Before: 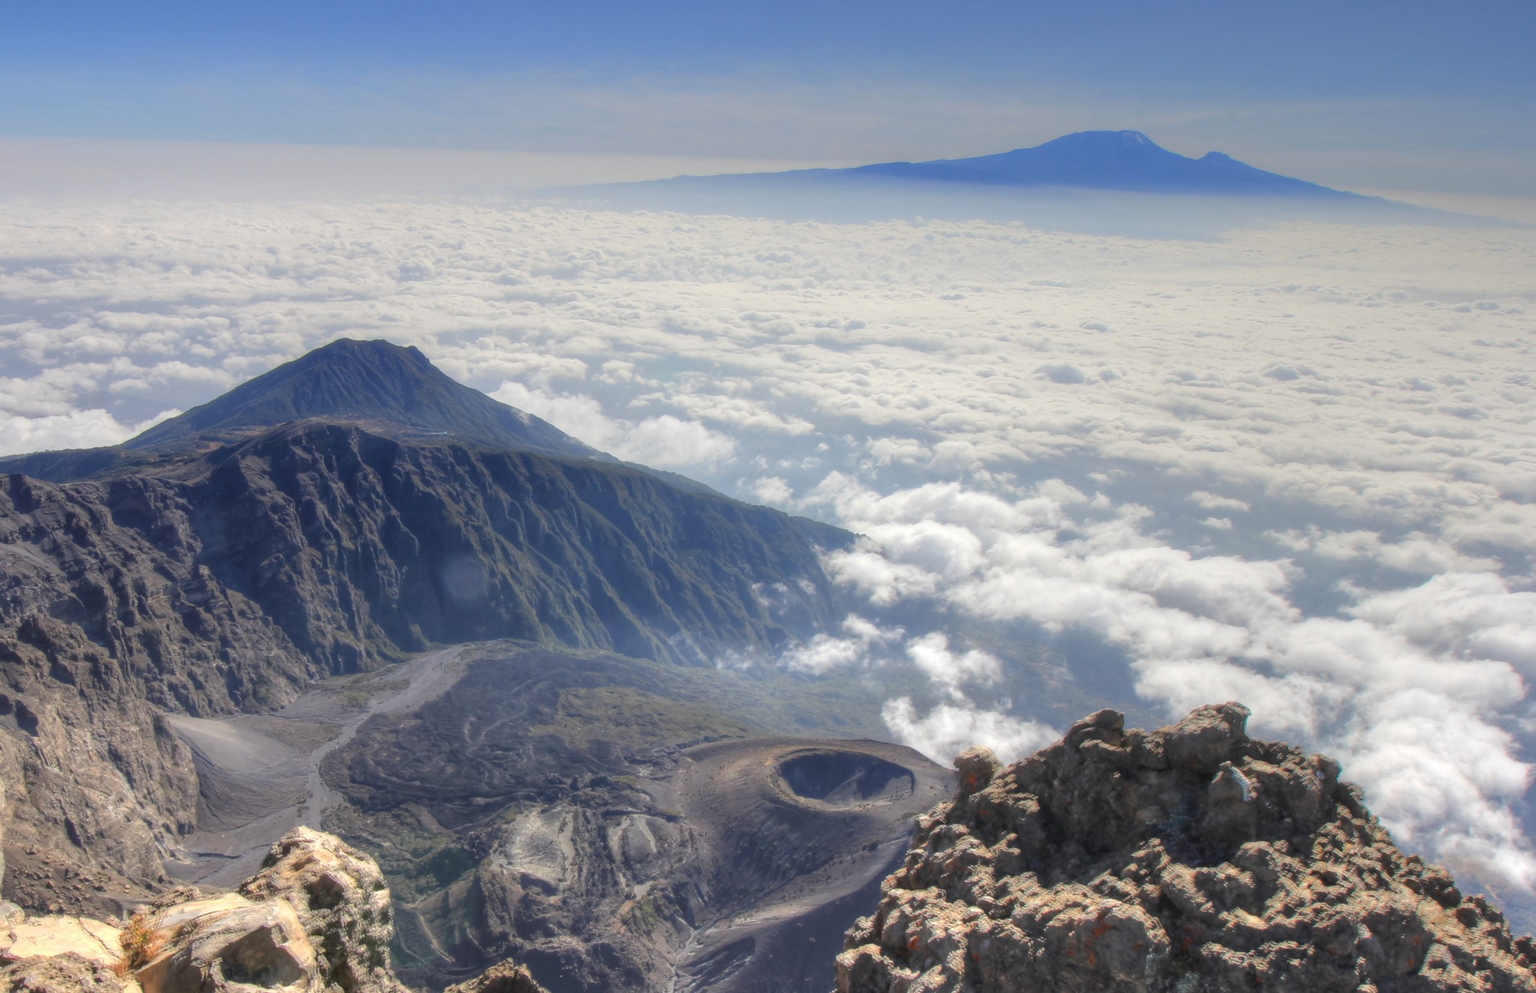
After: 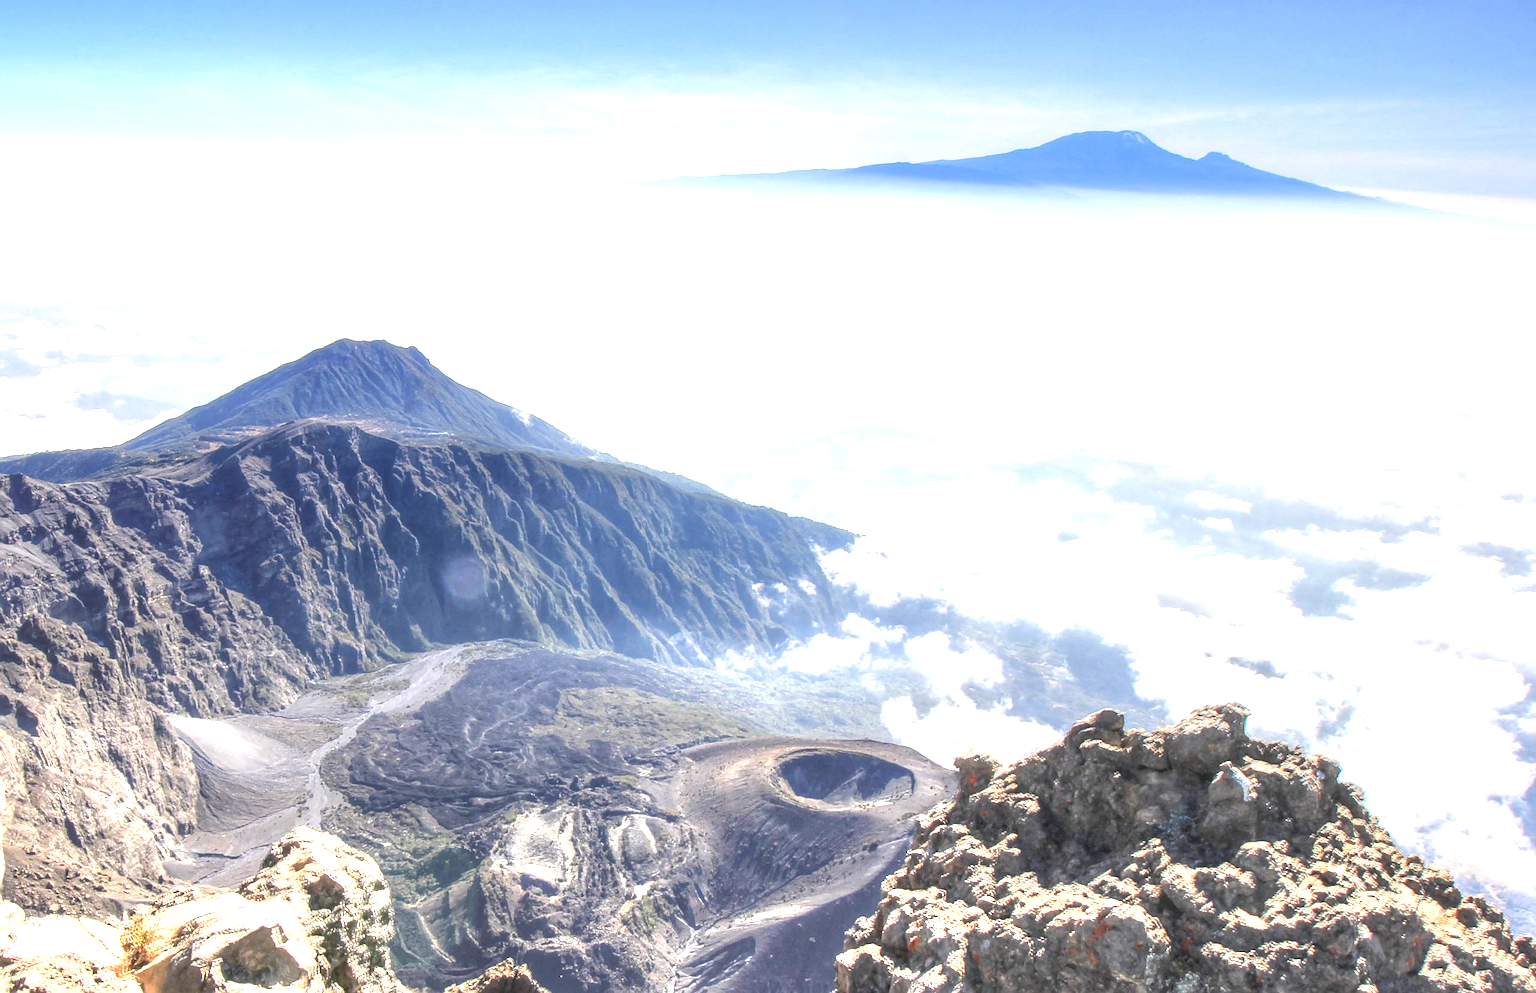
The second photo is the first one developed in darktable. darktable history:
local contrast: detail 130%
sharpen: on, module defaults
exposure: black level correction 0, exposure 1.449 EV, compensate highlight preservation false
tone equalizer: edges refinement/feathering 500, mask exposure compensation -1.57 EV, preserve details no
